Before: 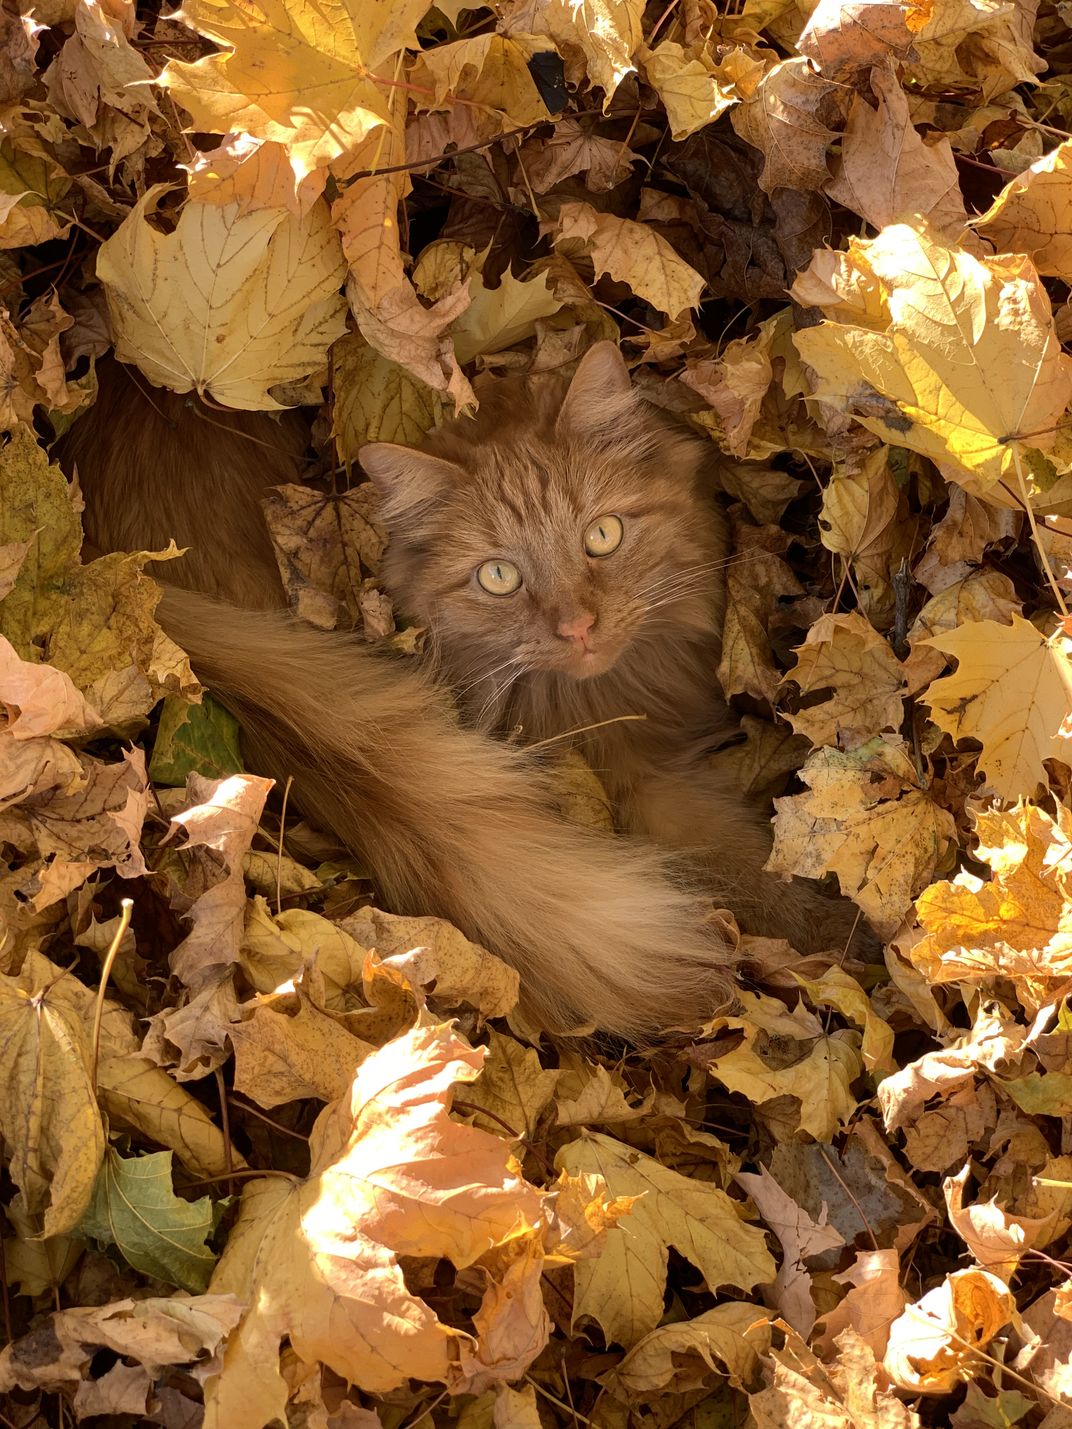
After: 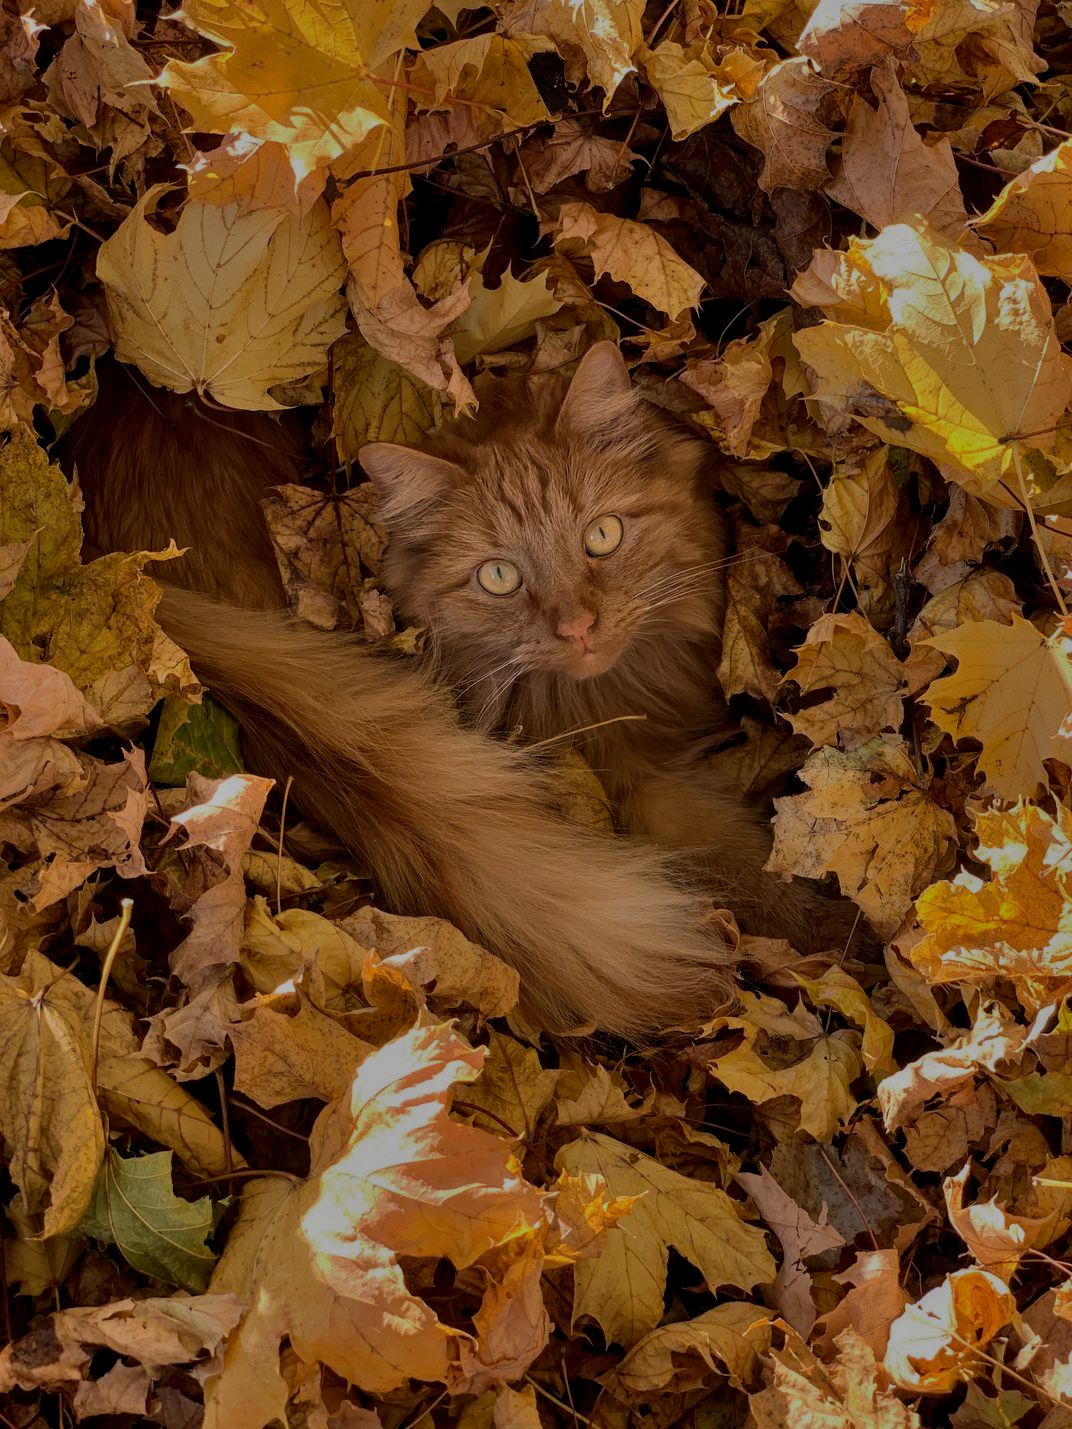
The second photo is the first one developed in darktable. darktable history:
local contrast: on, module defaults
exposure: black level correction 0, exposure -0.786 EV, compensate exposure bias true, compensate highlight preservation false
base curve: curves: ch0 [(0, 0) (0.826, 0.587) (1, 1)], preserve colors average RGB
color correction: highlights b* -0.032
shadows and highlights: white point adjustment 0.033, soften with gaussian
